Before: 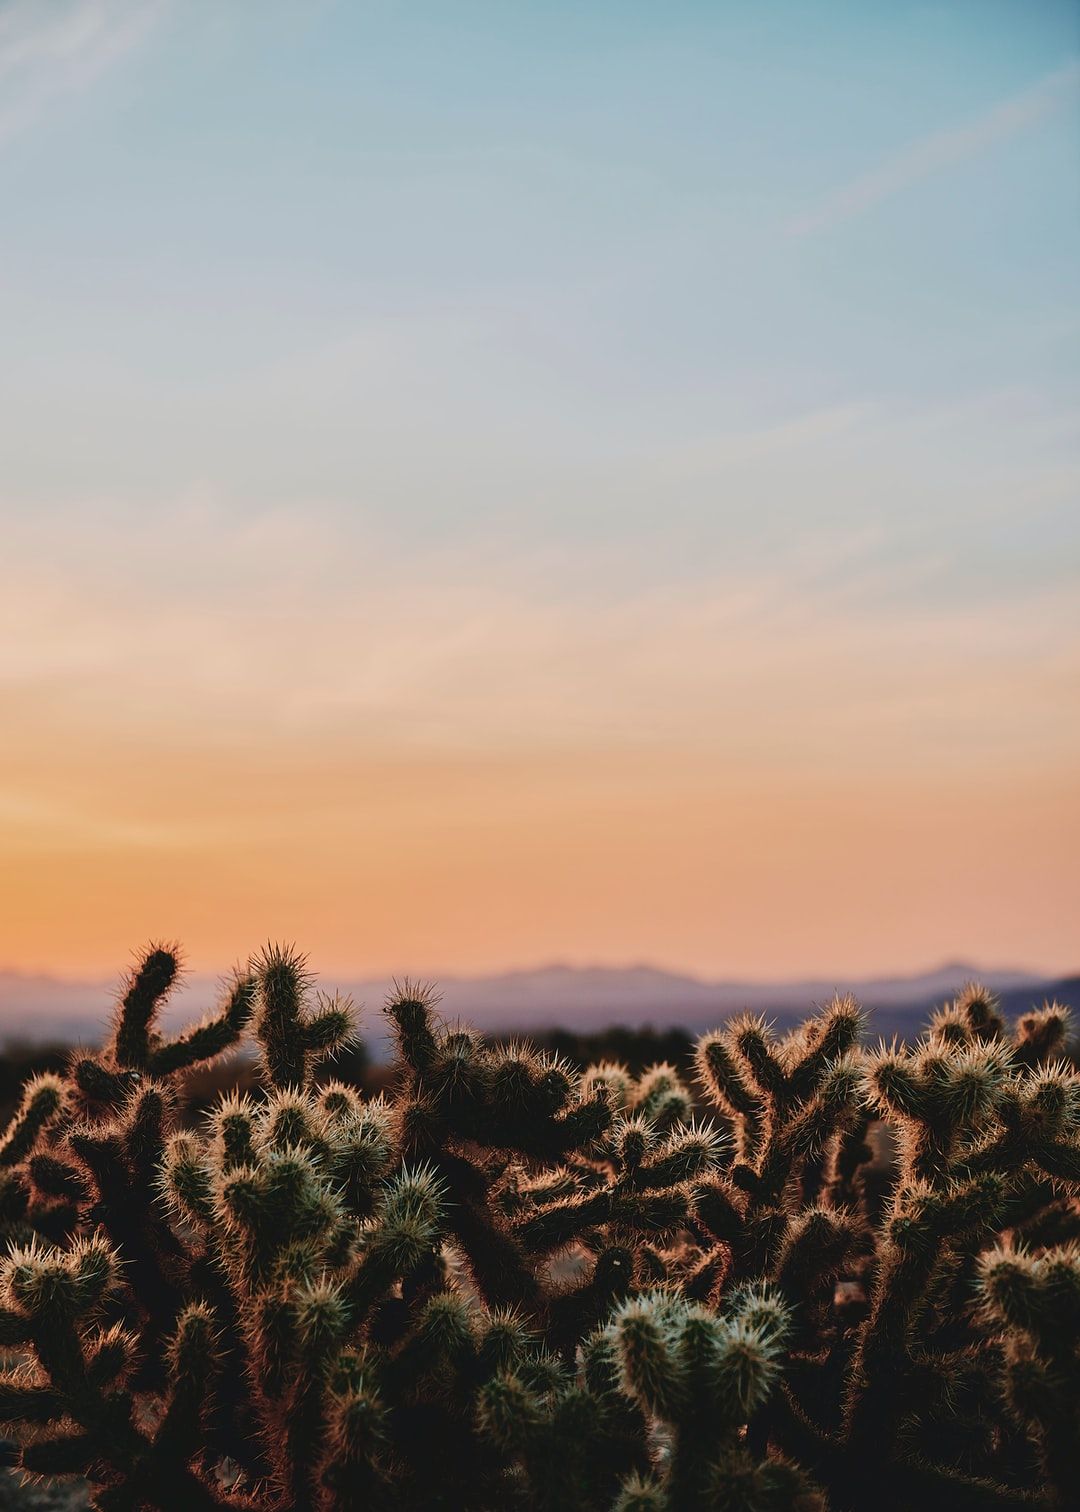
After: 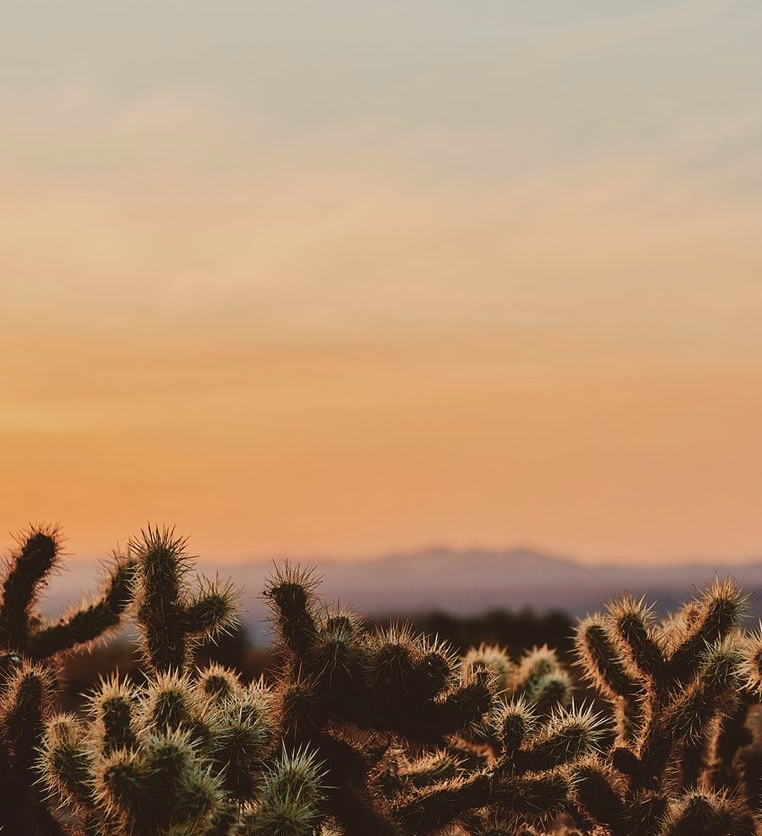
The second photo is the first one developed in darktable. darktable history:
color balance: lift [1.005, 1.002, 0.998, 0.998], gamma [1, 1.021, 1.02, 0.979], gain [0.923, 1.066, 1.056, 0.934]
base curve: exposure shift 0, preserve colors none
crop: left 11.123%, top 27.61%, right 18.3%, bottom 17.034%
